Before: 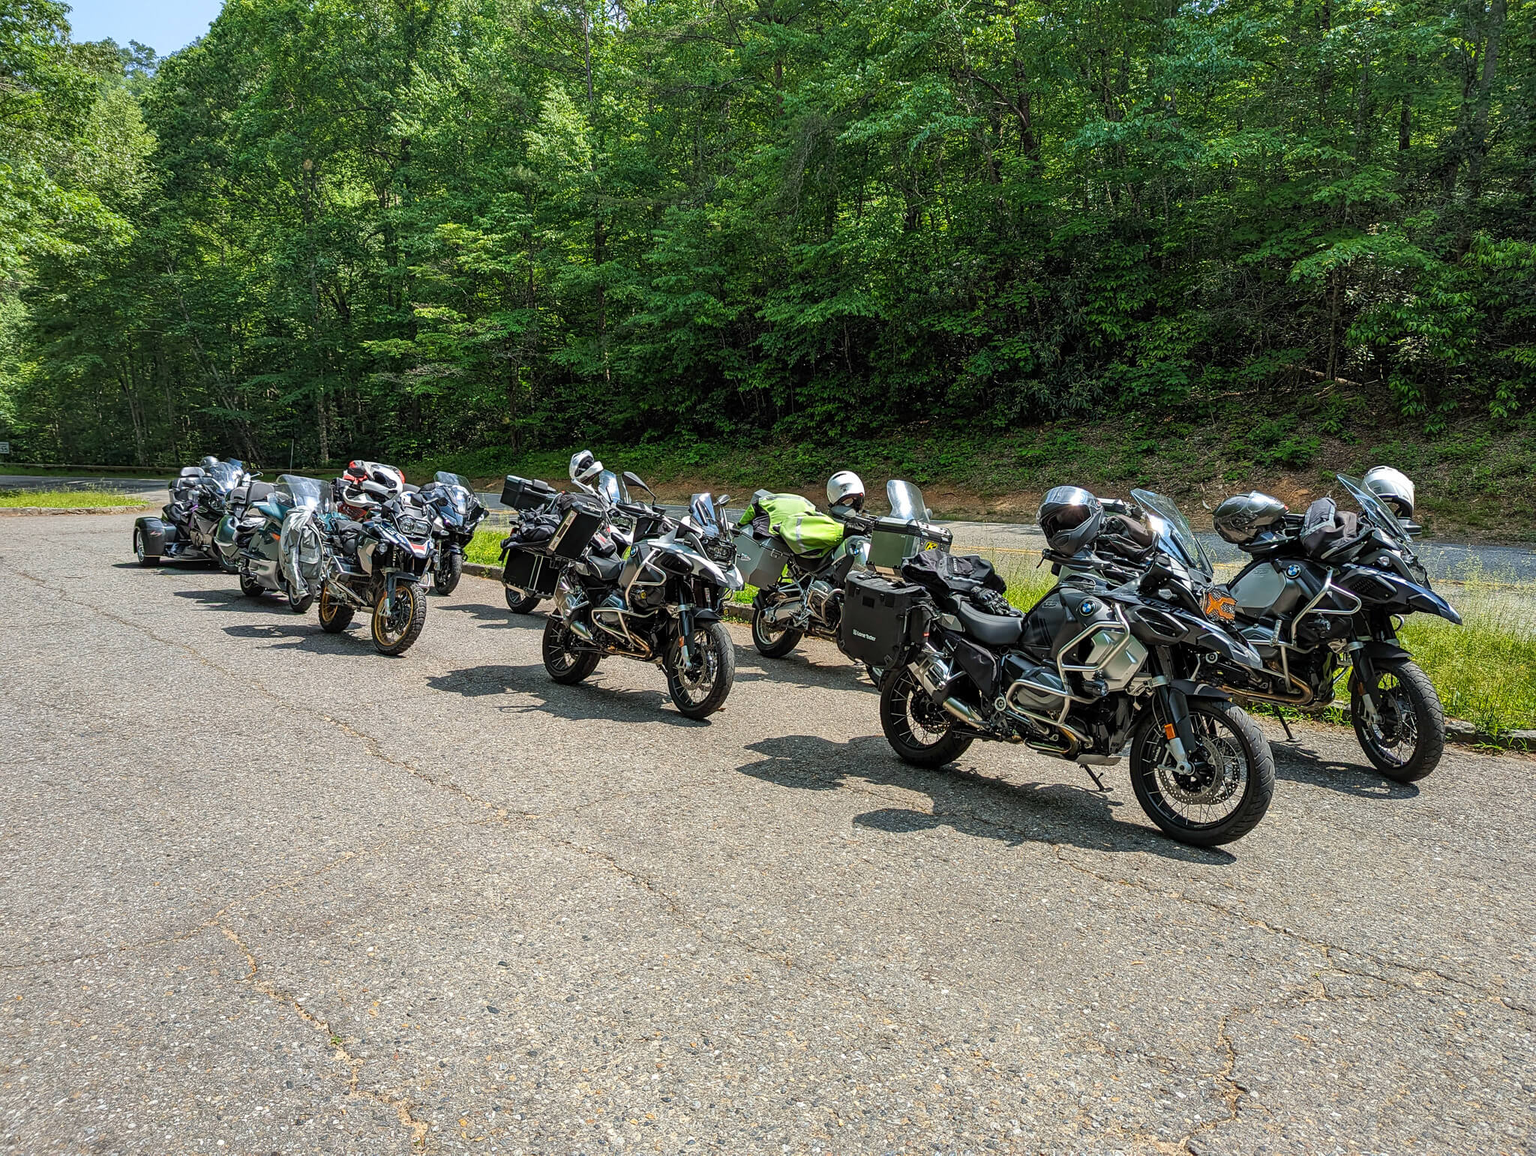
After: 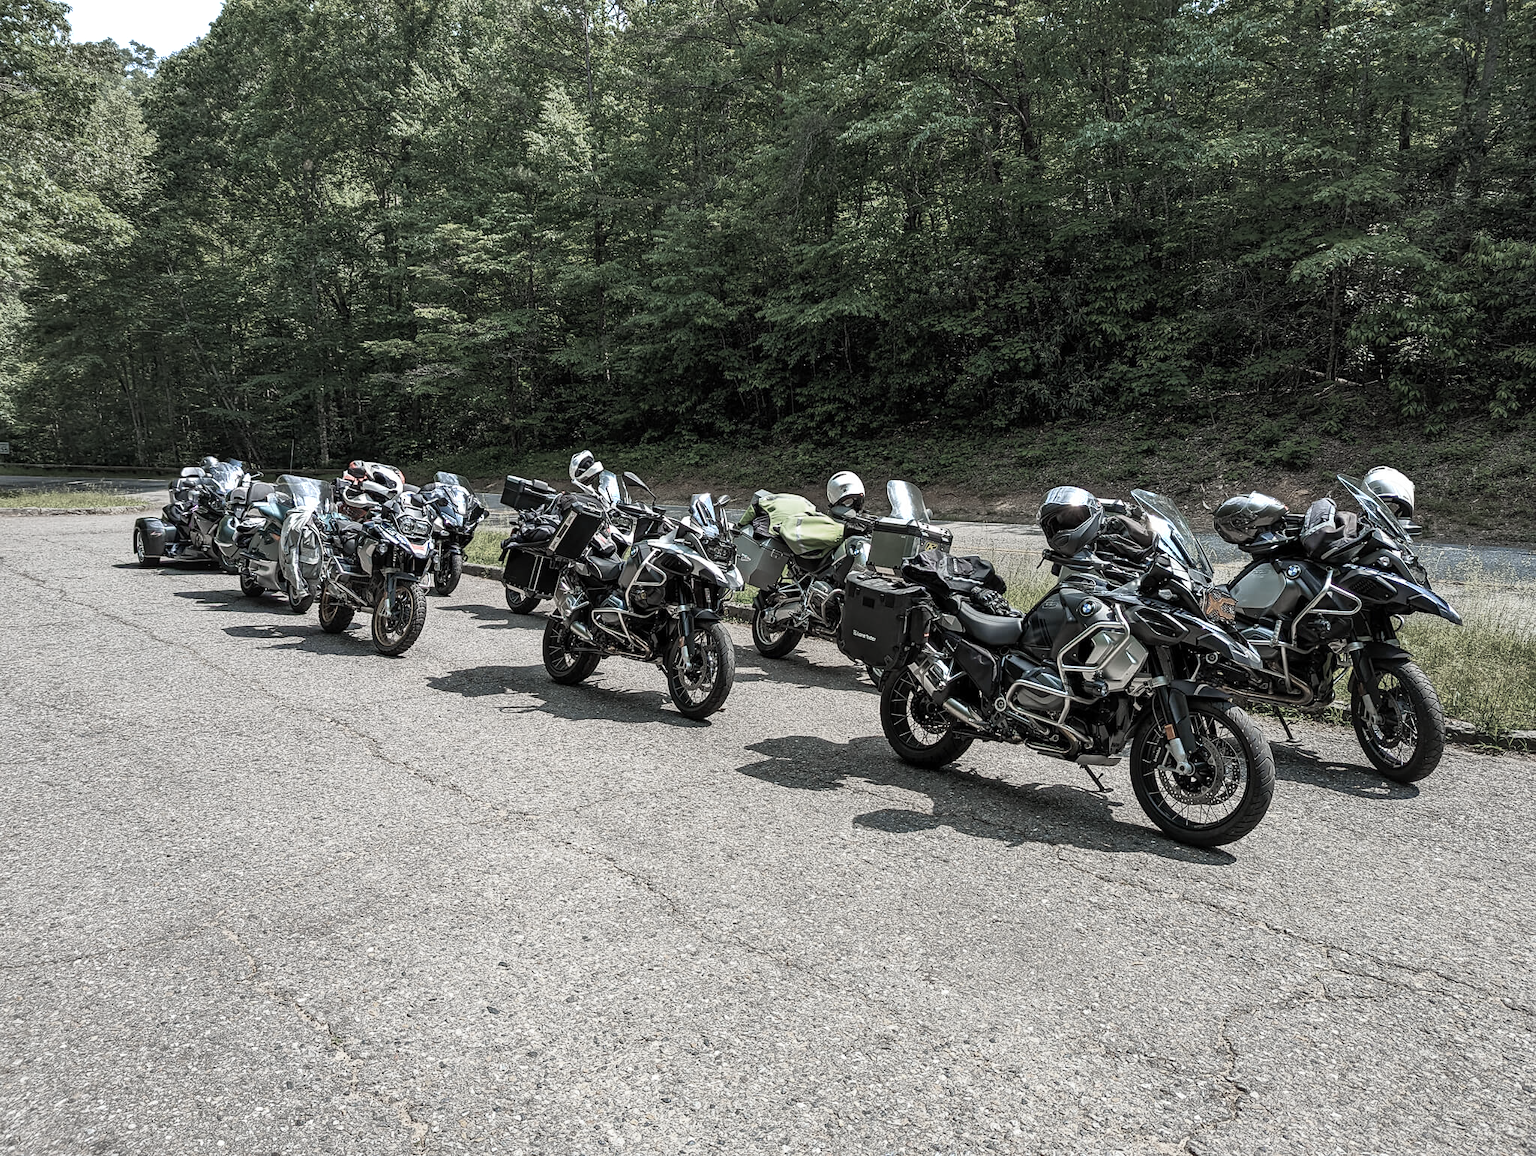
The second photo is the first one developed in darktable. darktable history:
base curve: curves: ch0 [(0, 0) (0.257, 0.25) (0.482, 0.586) (0.757, 0.871) (1, 1)]
color zones: curves: ch0 [(0, 0.613) (0.01, 0.613) (0.245, 0.448) (0.498, 0.529) (0.642, 0.665) (0.879, 0.777) (0.99, 0.613)]; ch1 [(0, 0.272) (0.219, 0.127) (0.724, 0.346)]
